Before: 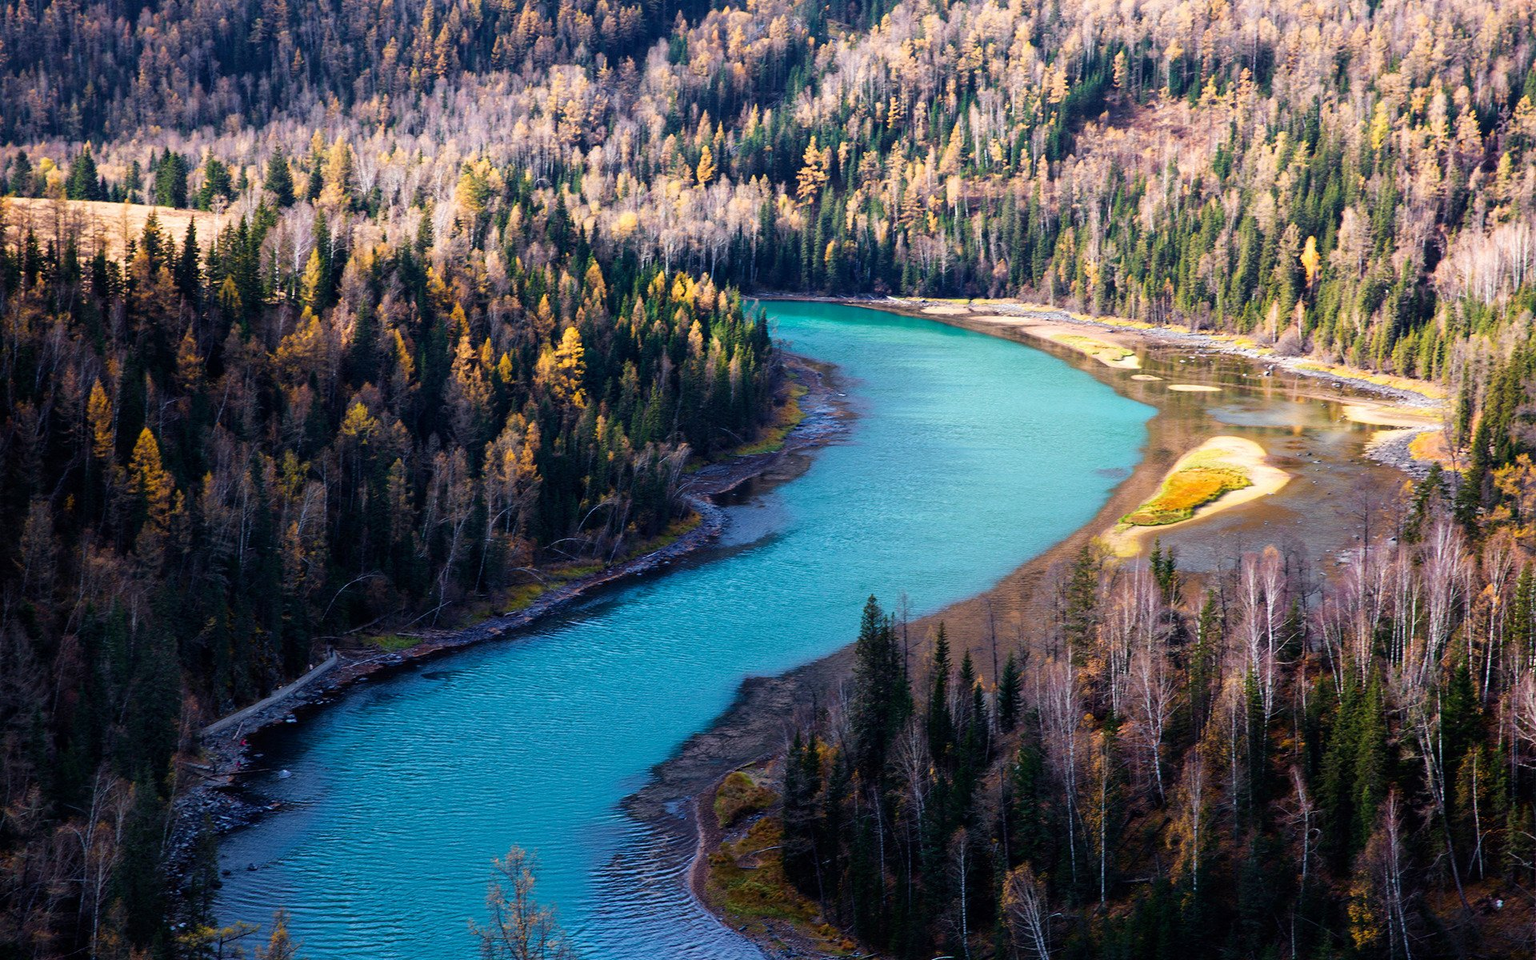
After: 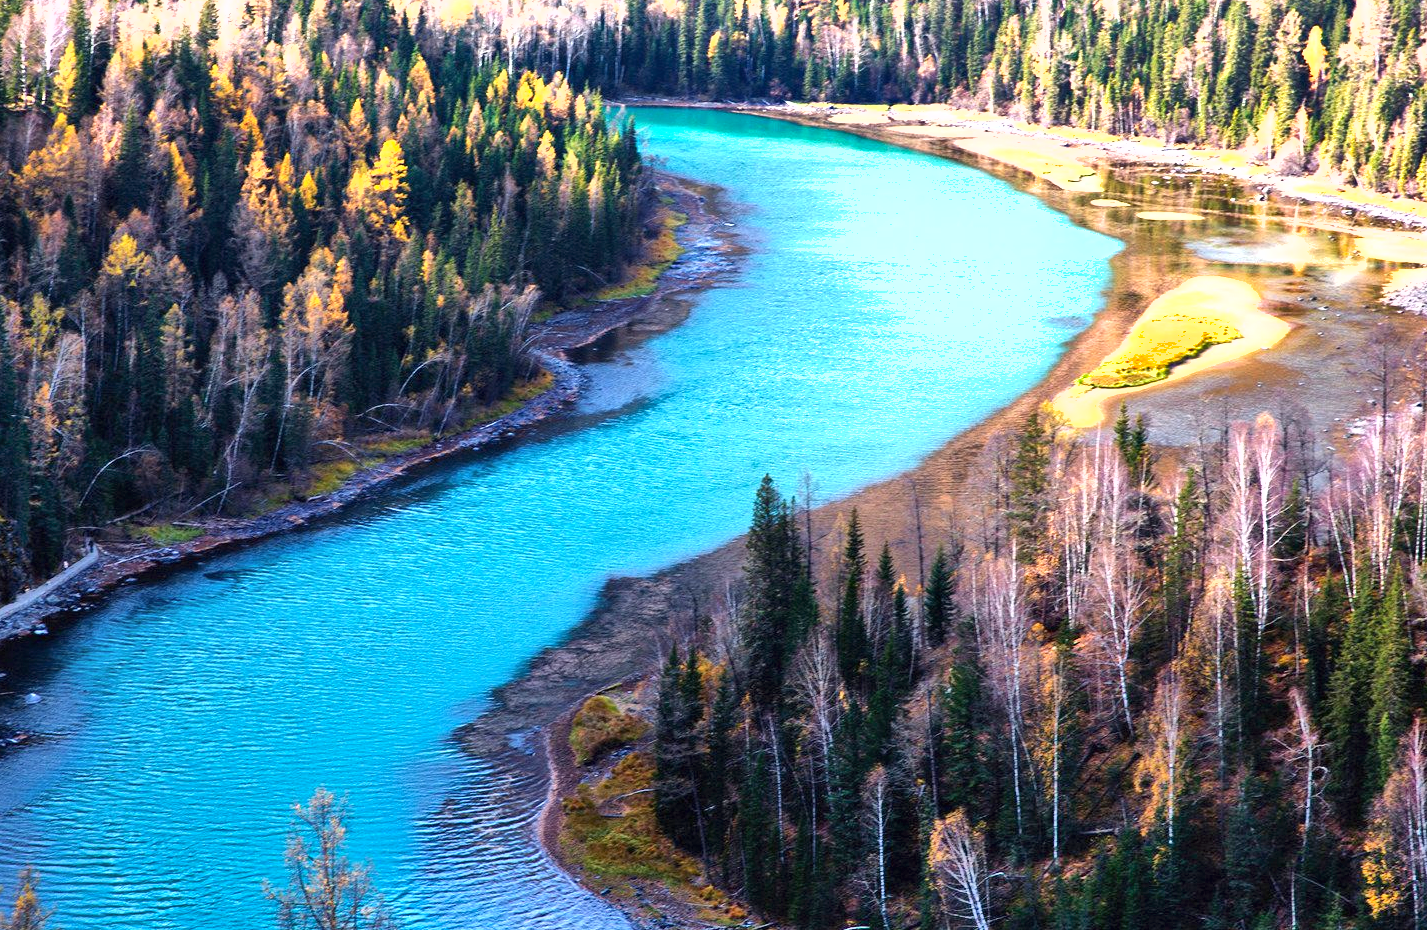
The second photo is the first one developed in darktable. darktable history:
crop: left 16.833%, top 22.454%, right 8.843%
exposure: black level correction 0, exposure 1.2 EV, compensate exposure bias true, compensate highlight preservation false
shadows and highlights: shadows 53.27, soften with gaussian
